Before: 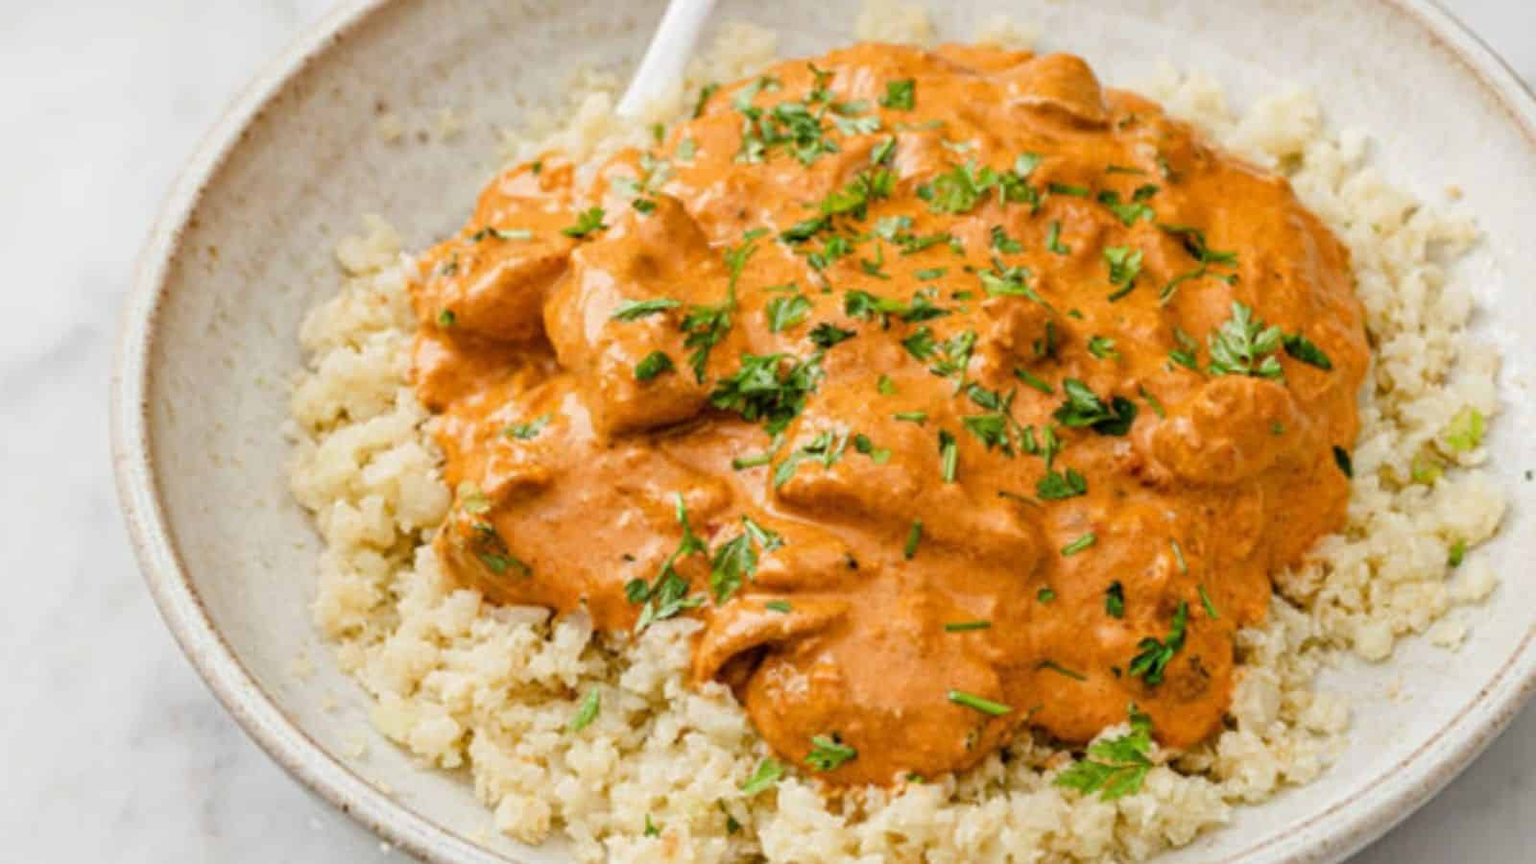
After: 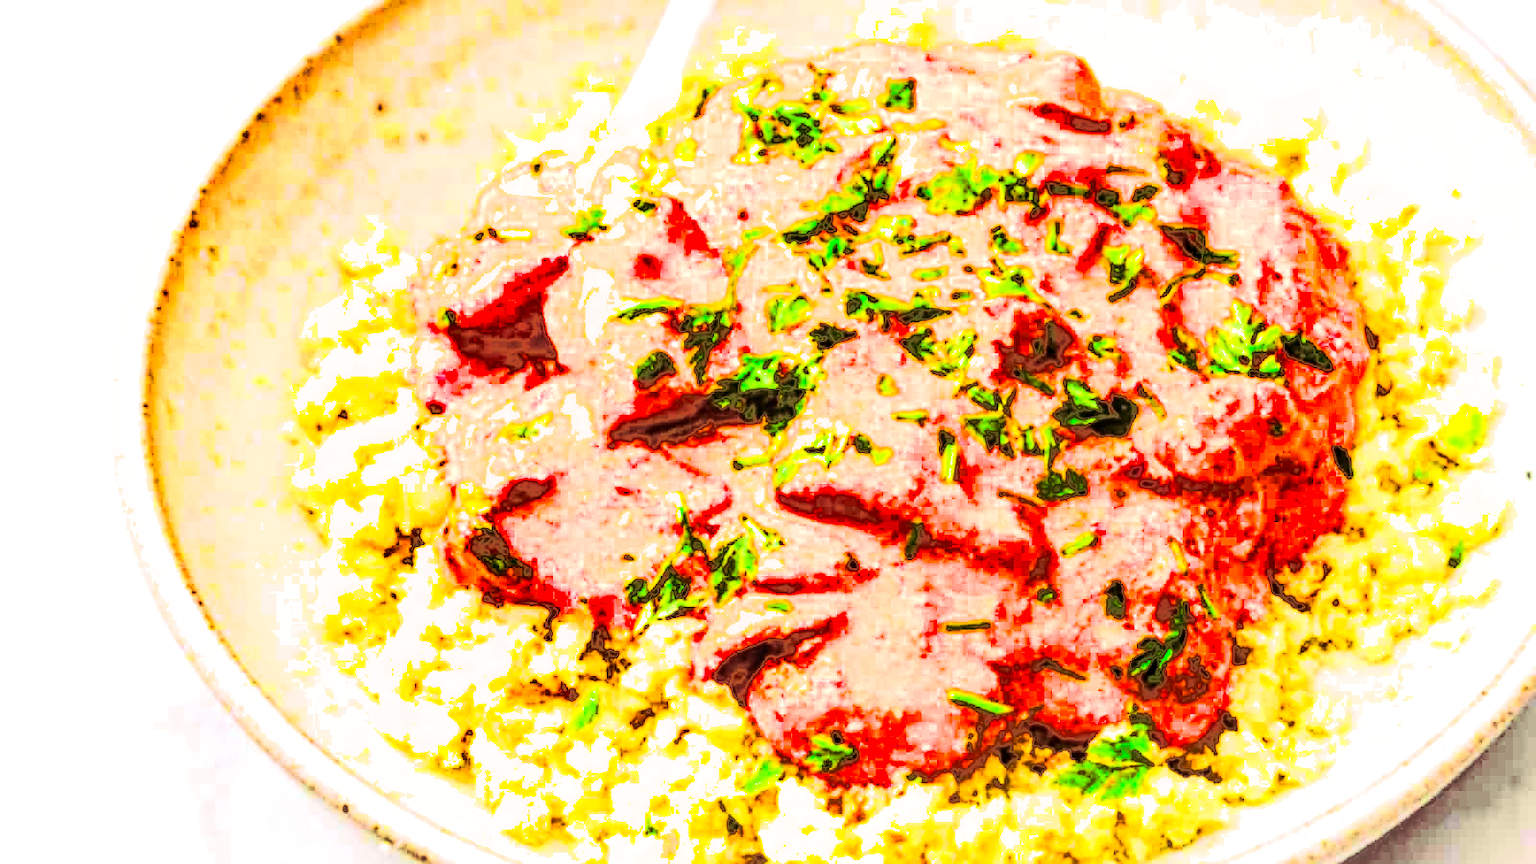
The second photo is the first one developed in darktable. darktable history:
shadows and highlights: shadows -19.91, highlights -73.15
base curve: curves: ch0 [(0, 0) (0.005, 0.002) (0.193, 0.295) (0.399, 0.664) (0.75, 0.928) (1, 1)]
contrast brightness saturation: contrast 0.4, brightness 0.1, saturation 0.21
local contrast: on, module defaults
exposure: black level correction 0, exposure 0.7 EV, compensate exposure bias true, compensate highlight preservation false
sharpen: on, module defaults
split-toning: highlights › hue 298.8°, highlights › saturation 0.73, compress 41.76%
